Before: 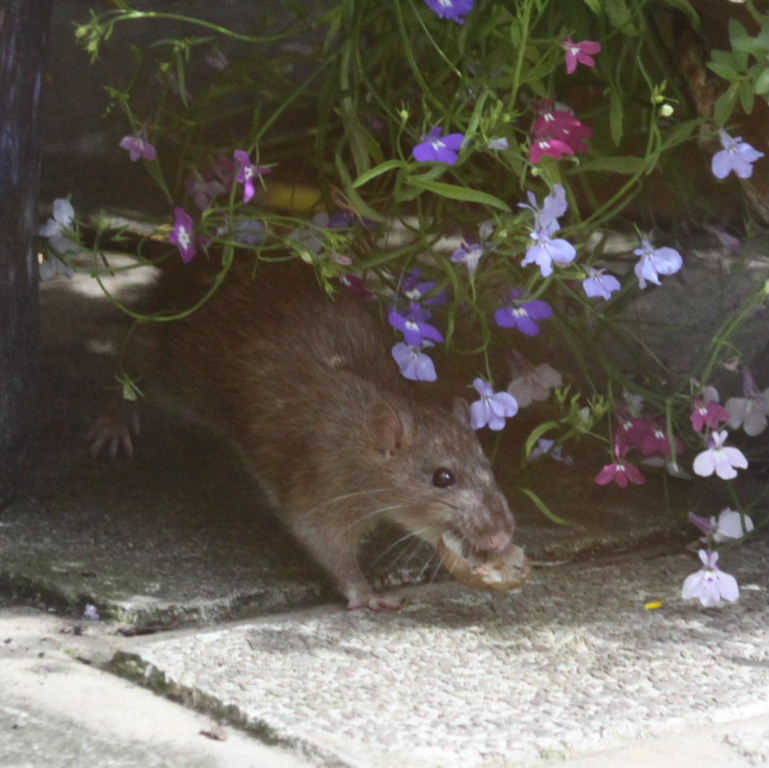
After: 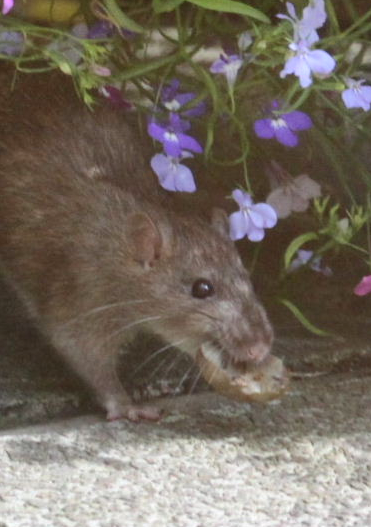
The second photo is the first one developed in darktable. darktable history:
shadows and highlights: shadows 60, soften with gaussian
crop: left 31.379%, top 24.658%, right 20.326%, bottom 6.628%
